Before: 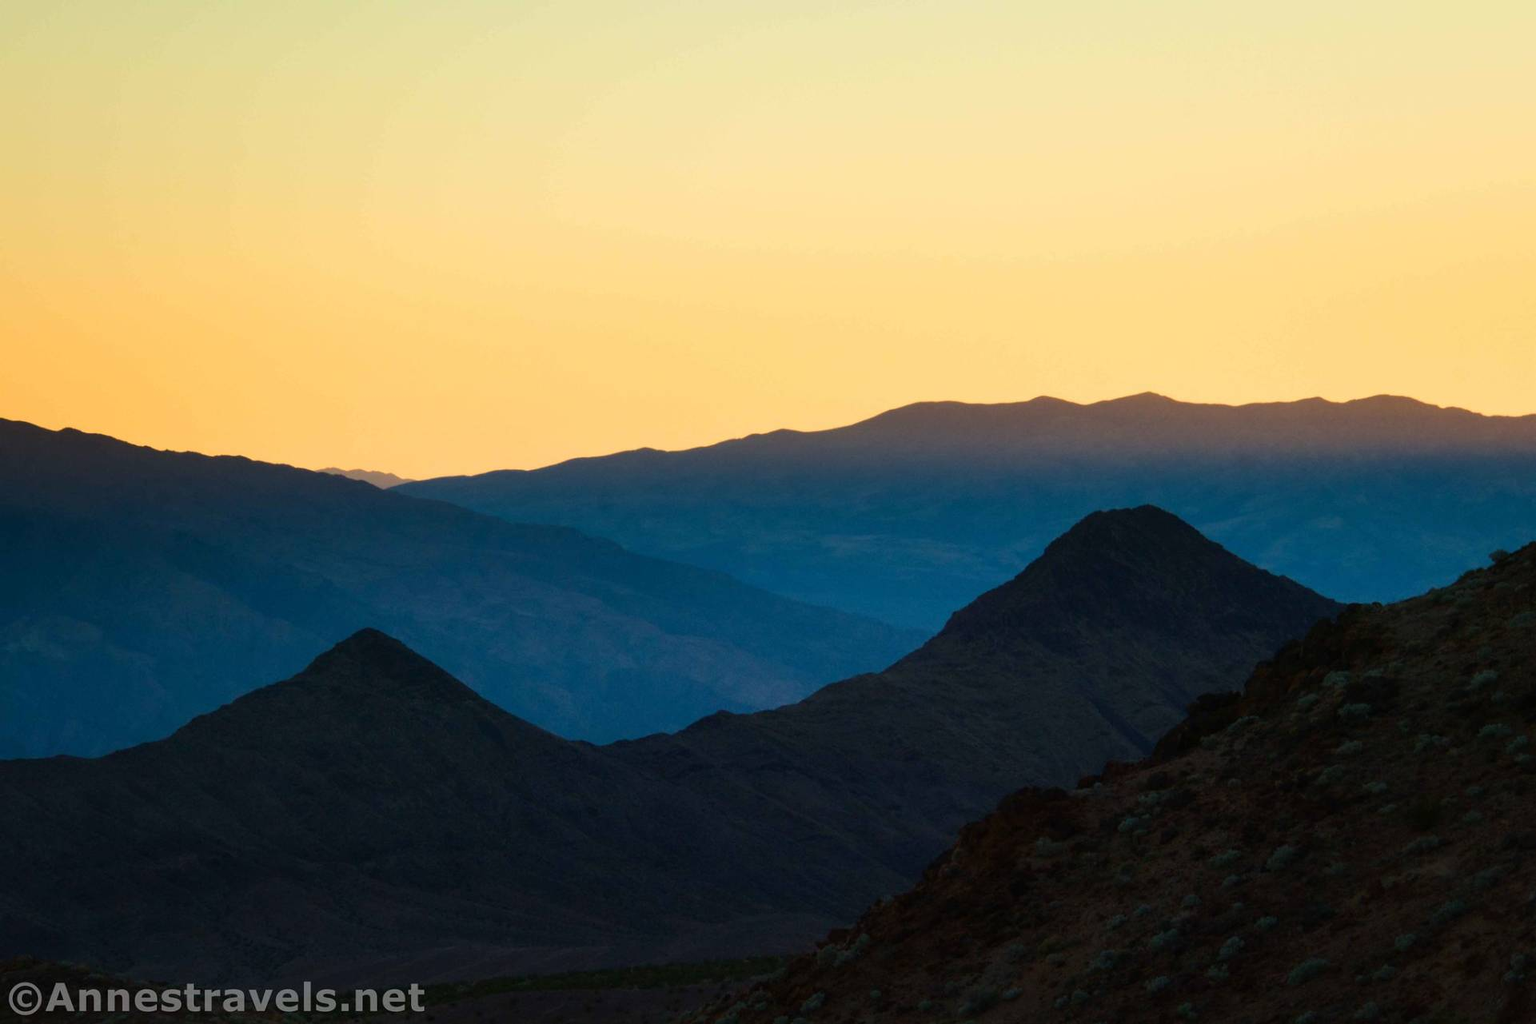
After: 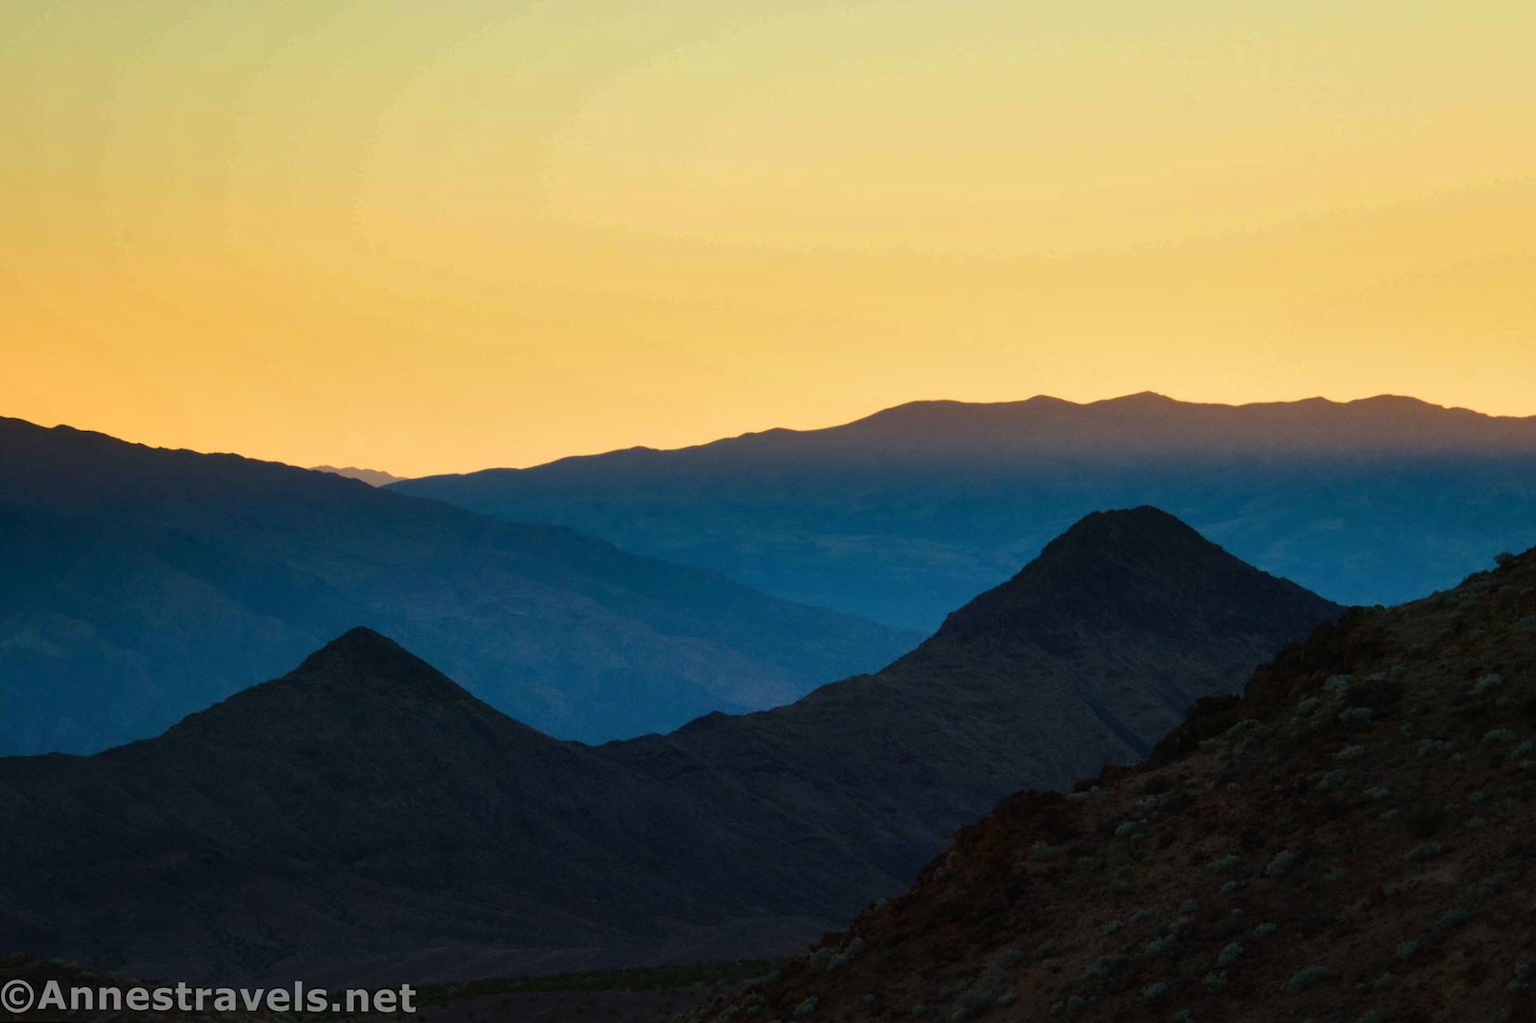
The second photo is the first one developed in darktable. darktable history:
rotate and perspective: rotation 0.192°, lens shift (horizontal) -0.015, crop left 0.005, crop right 0.996, crop top 0.006, crop bottom 0.99
shadows and highlights: shadows 22.7, highlights -48.71, soften with gaussian
